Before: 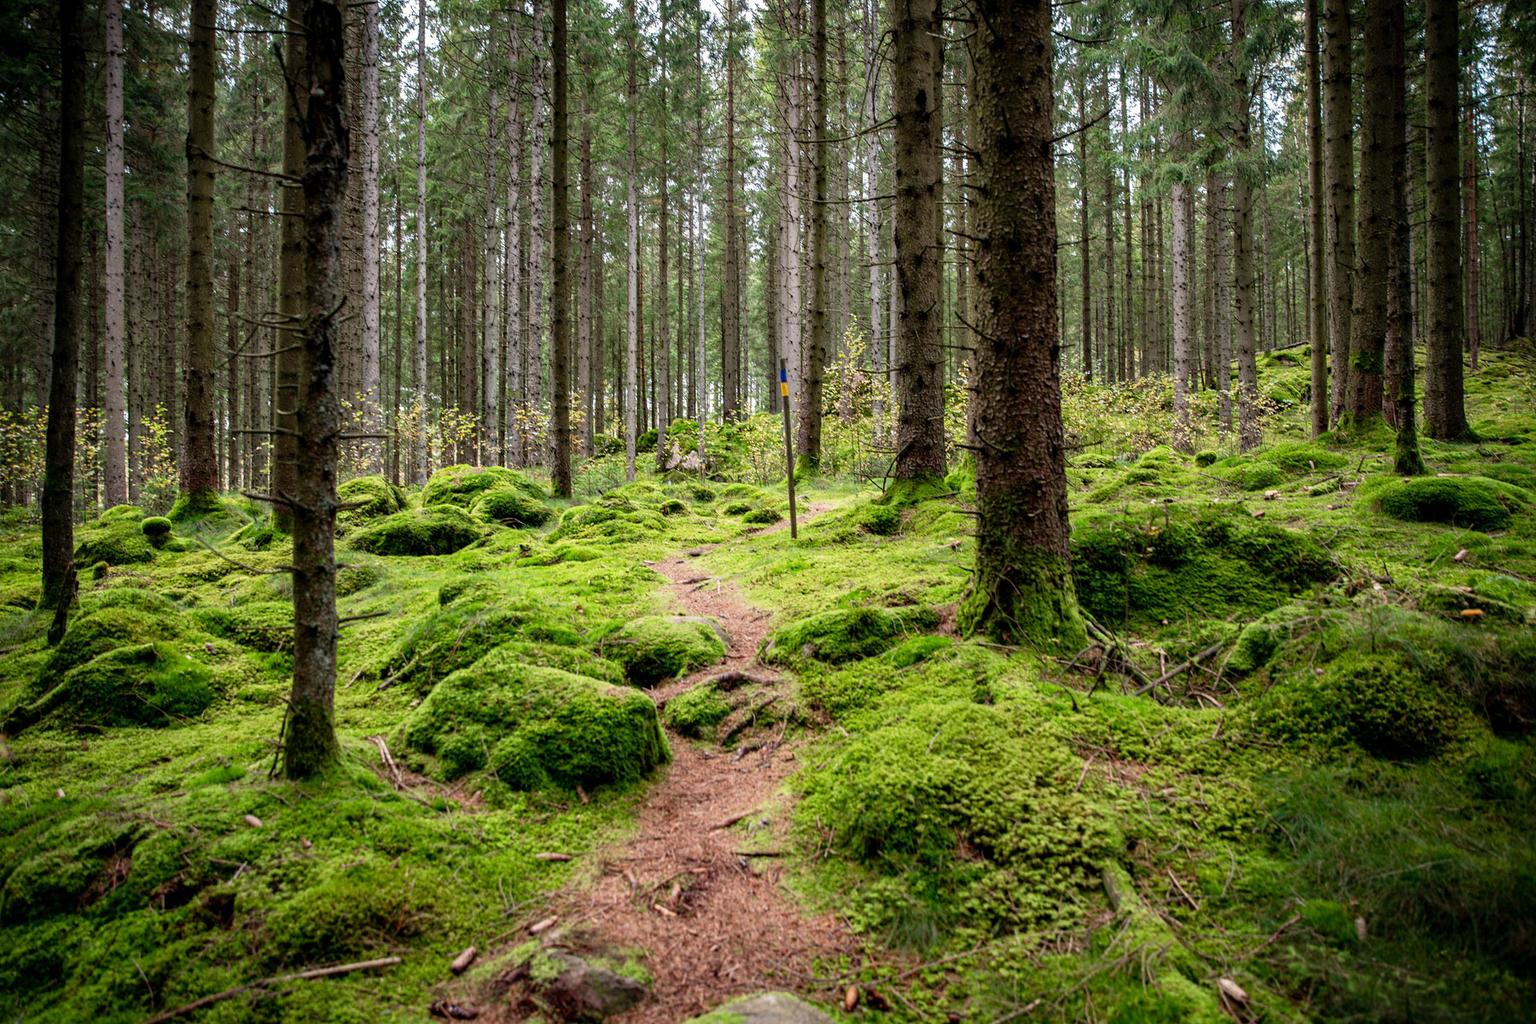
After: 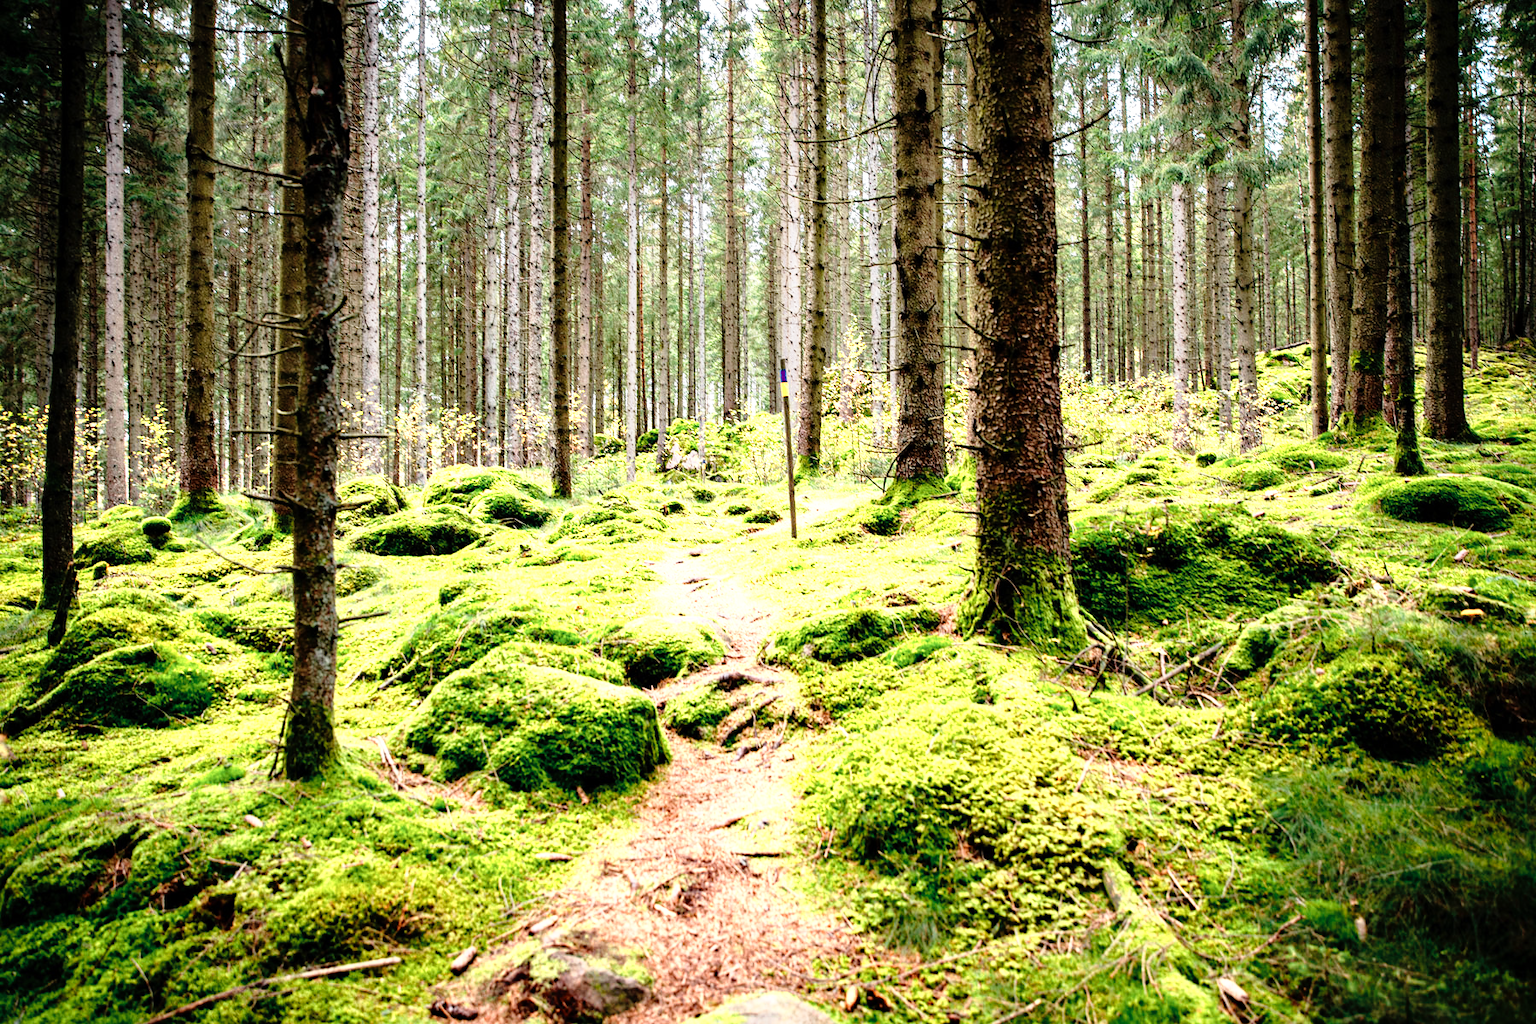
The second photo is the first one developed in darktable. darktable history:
color zones: curves: ch0 [(0.018, 0.548) (0.197, 0.654) (0.425, 0.447) (0.605, 0.658) (0.732, 0.579)]; ch1 [(0.105, 0.531) (0.224, 0.531) (0.386, 0.39) (0.618, 0.456) (0.732, 0.456) (0.956, 0.421)]; ch2 [(0.039, 0.583) (0.215, 0.465) (0.399, 0.544) (0.465, 0.548) (0.614, 0.447) (0.724, 0.43) (0.882, 0.623) (0.956, 0.632)]
base curve: curves: ch0 [(0, 0) (0.012, 0.01) (0.073, 0.168) (0.31, 0.711) (0.645, 0.957) (1, 1)], preserve colors none
tone equalizer: on, module defaults
